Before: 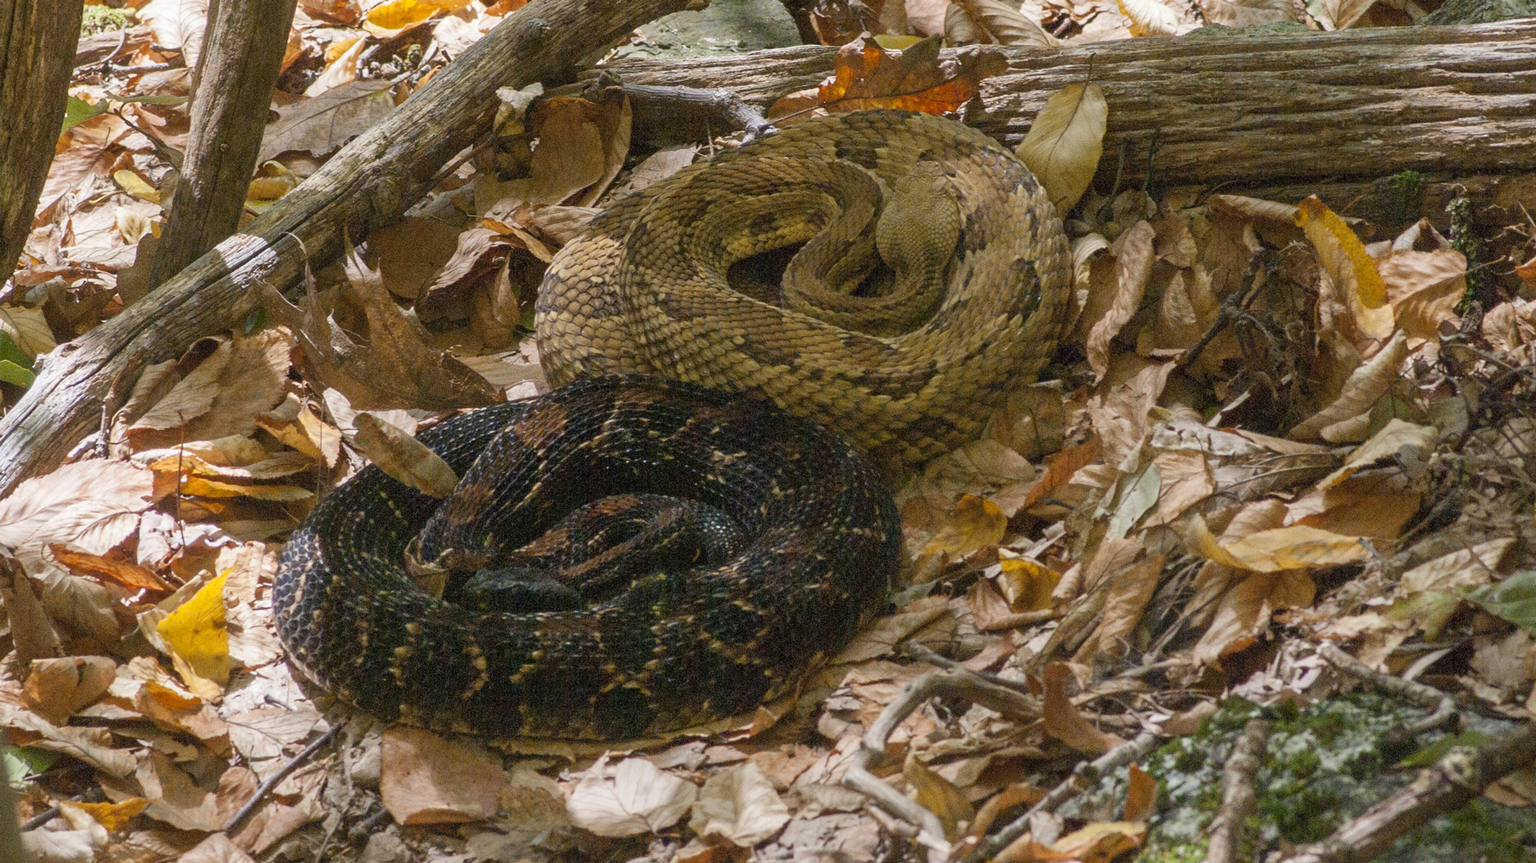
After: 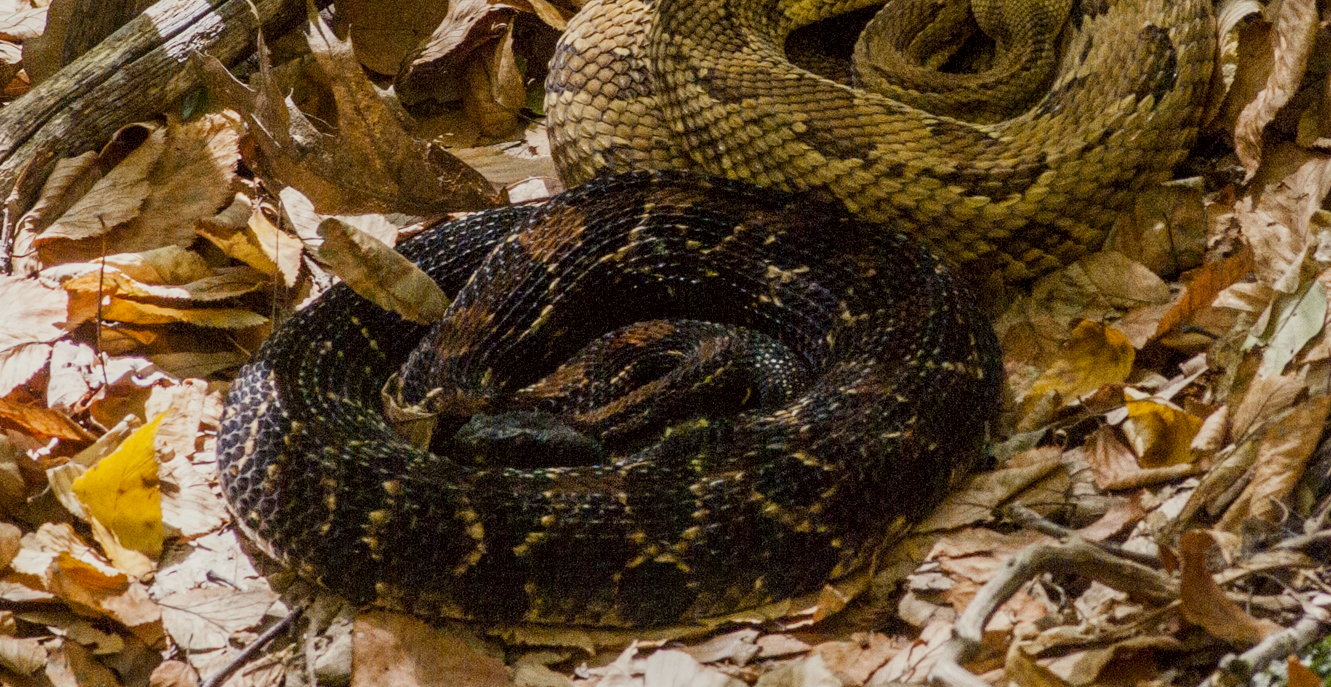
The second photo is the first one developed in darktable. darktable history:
local contrast: on, module defaults
color correction: highlights a* -0.95, highlights b* 4.5, shadows a* 3.55
crop: left 6.488%, top 27.668%, right 24.183%, bottom 8.656%
sigmoid: on, module defaults
